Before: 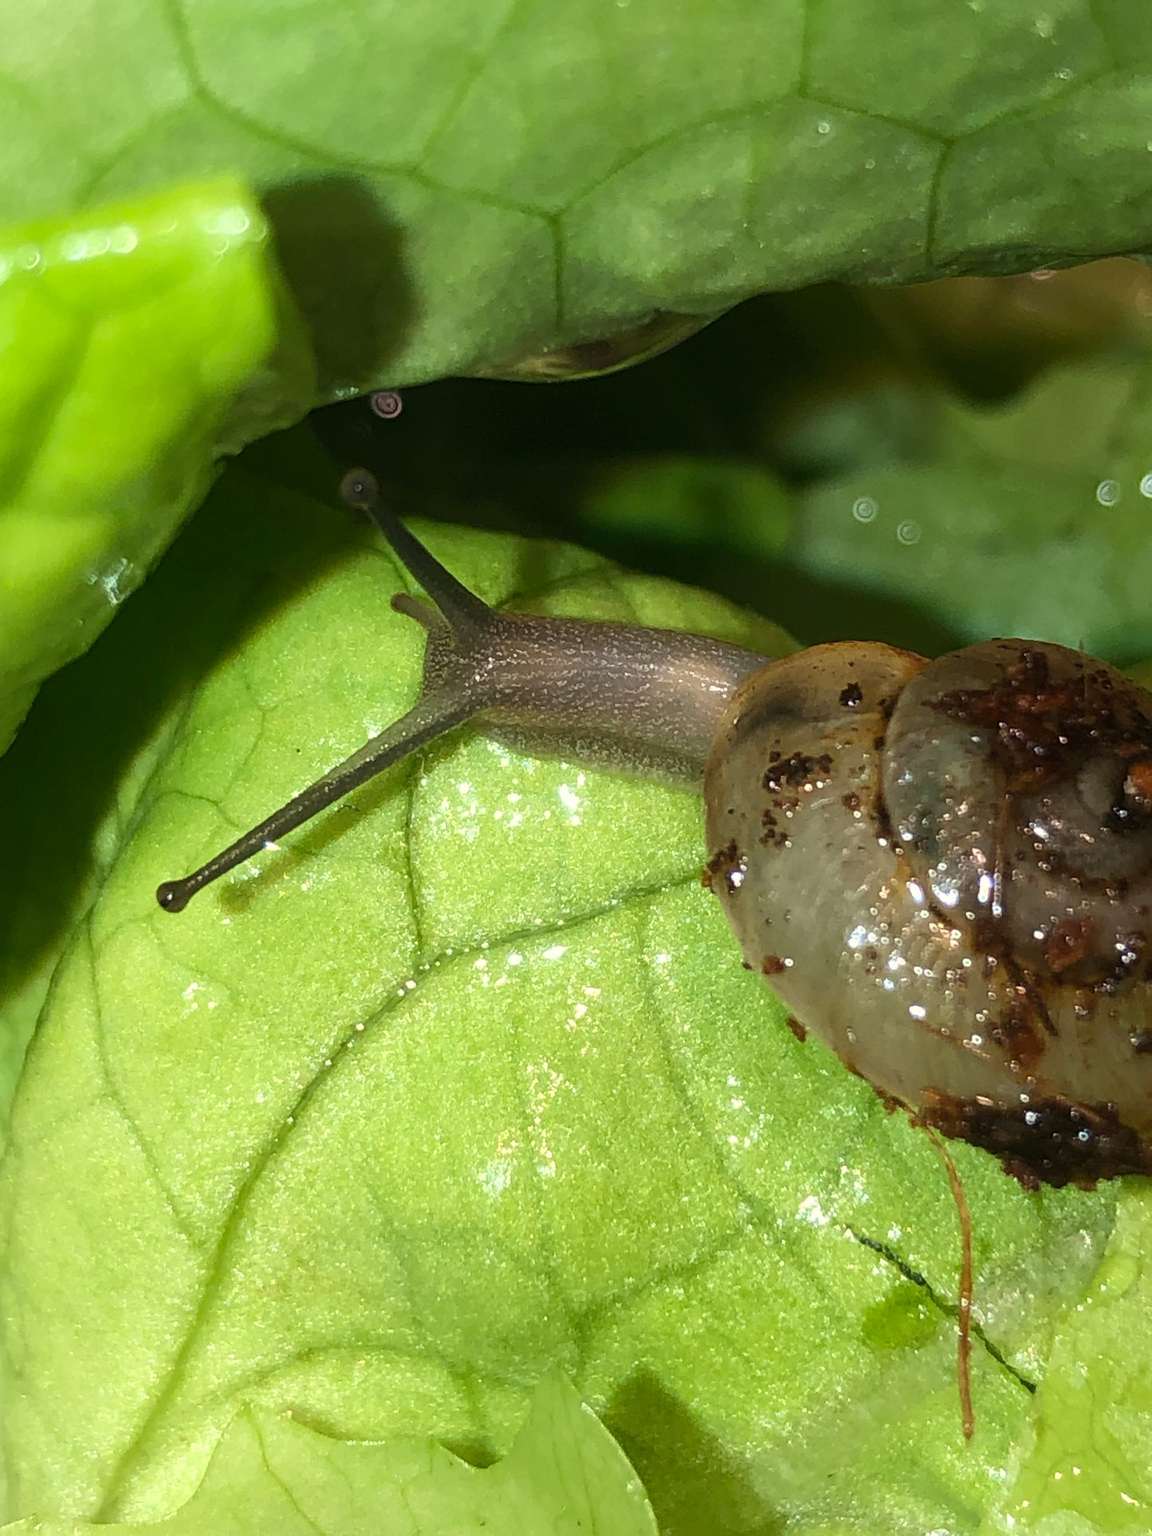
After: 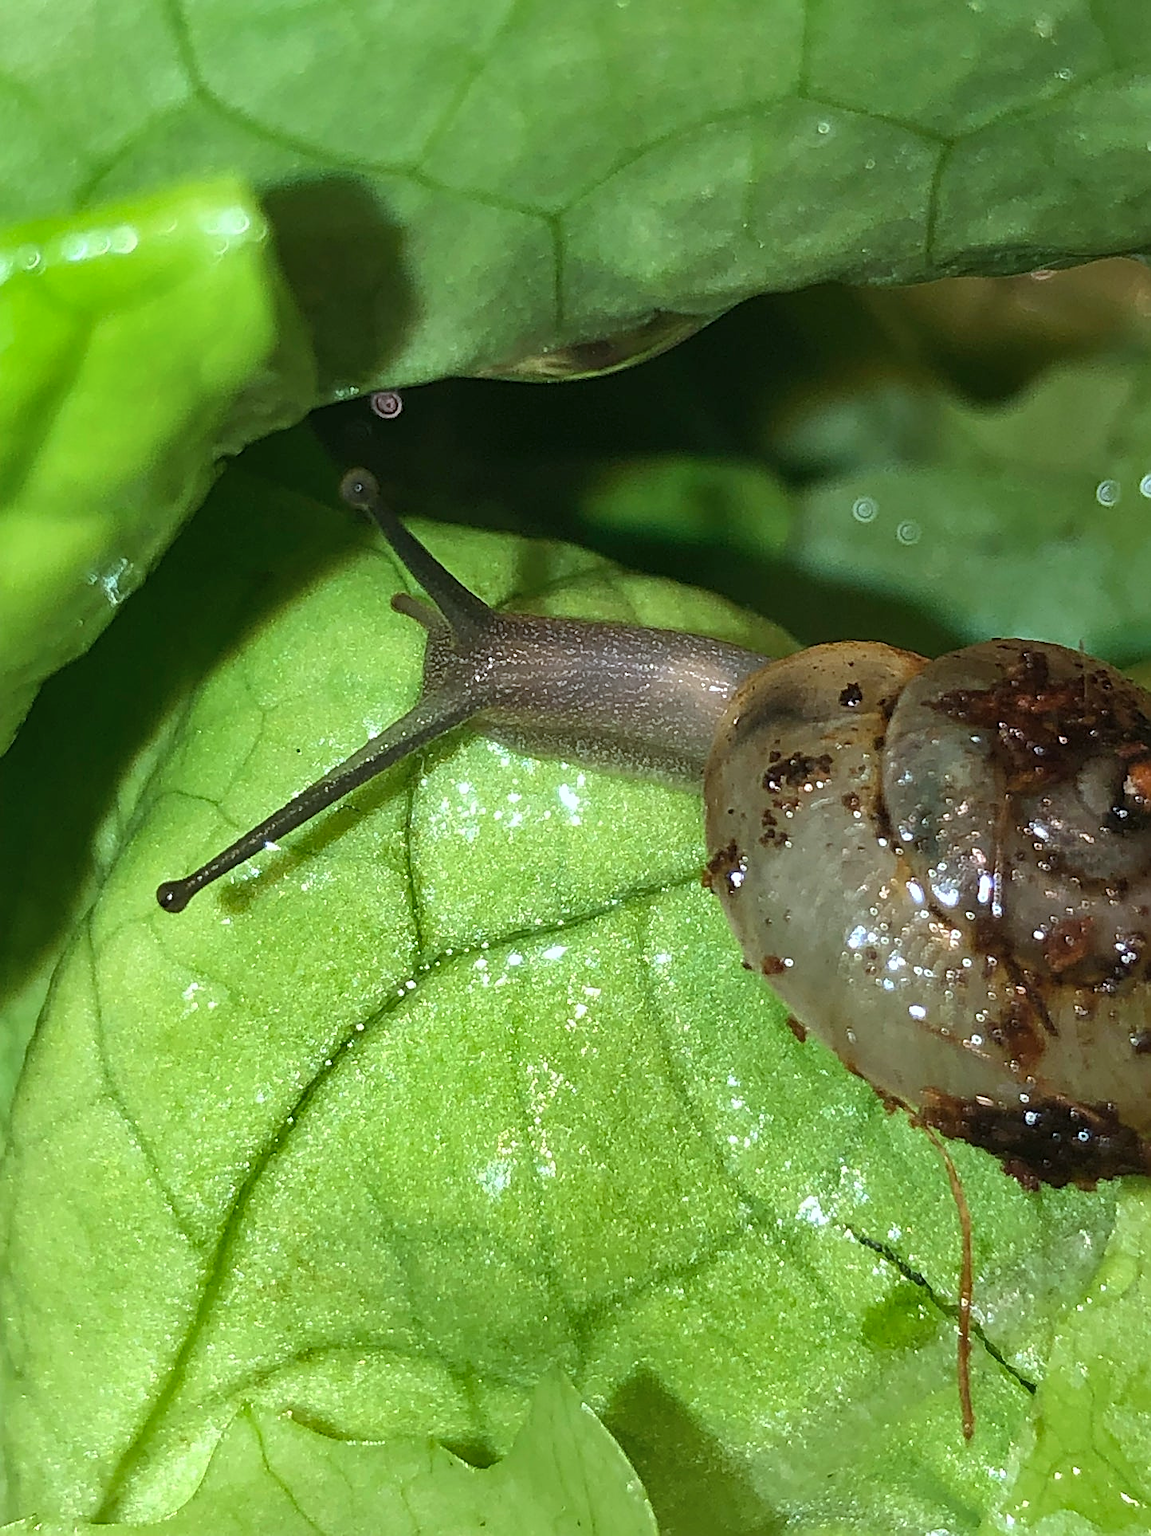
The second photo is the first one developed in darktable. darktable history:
shadows and highlights: white point adjustment 0.05, highlights color adjustment 55.9%, soften with gaussian
sharpen: on, module defaults
color calibration: x 0.37, y 0.382, temperature 4313.32 K
